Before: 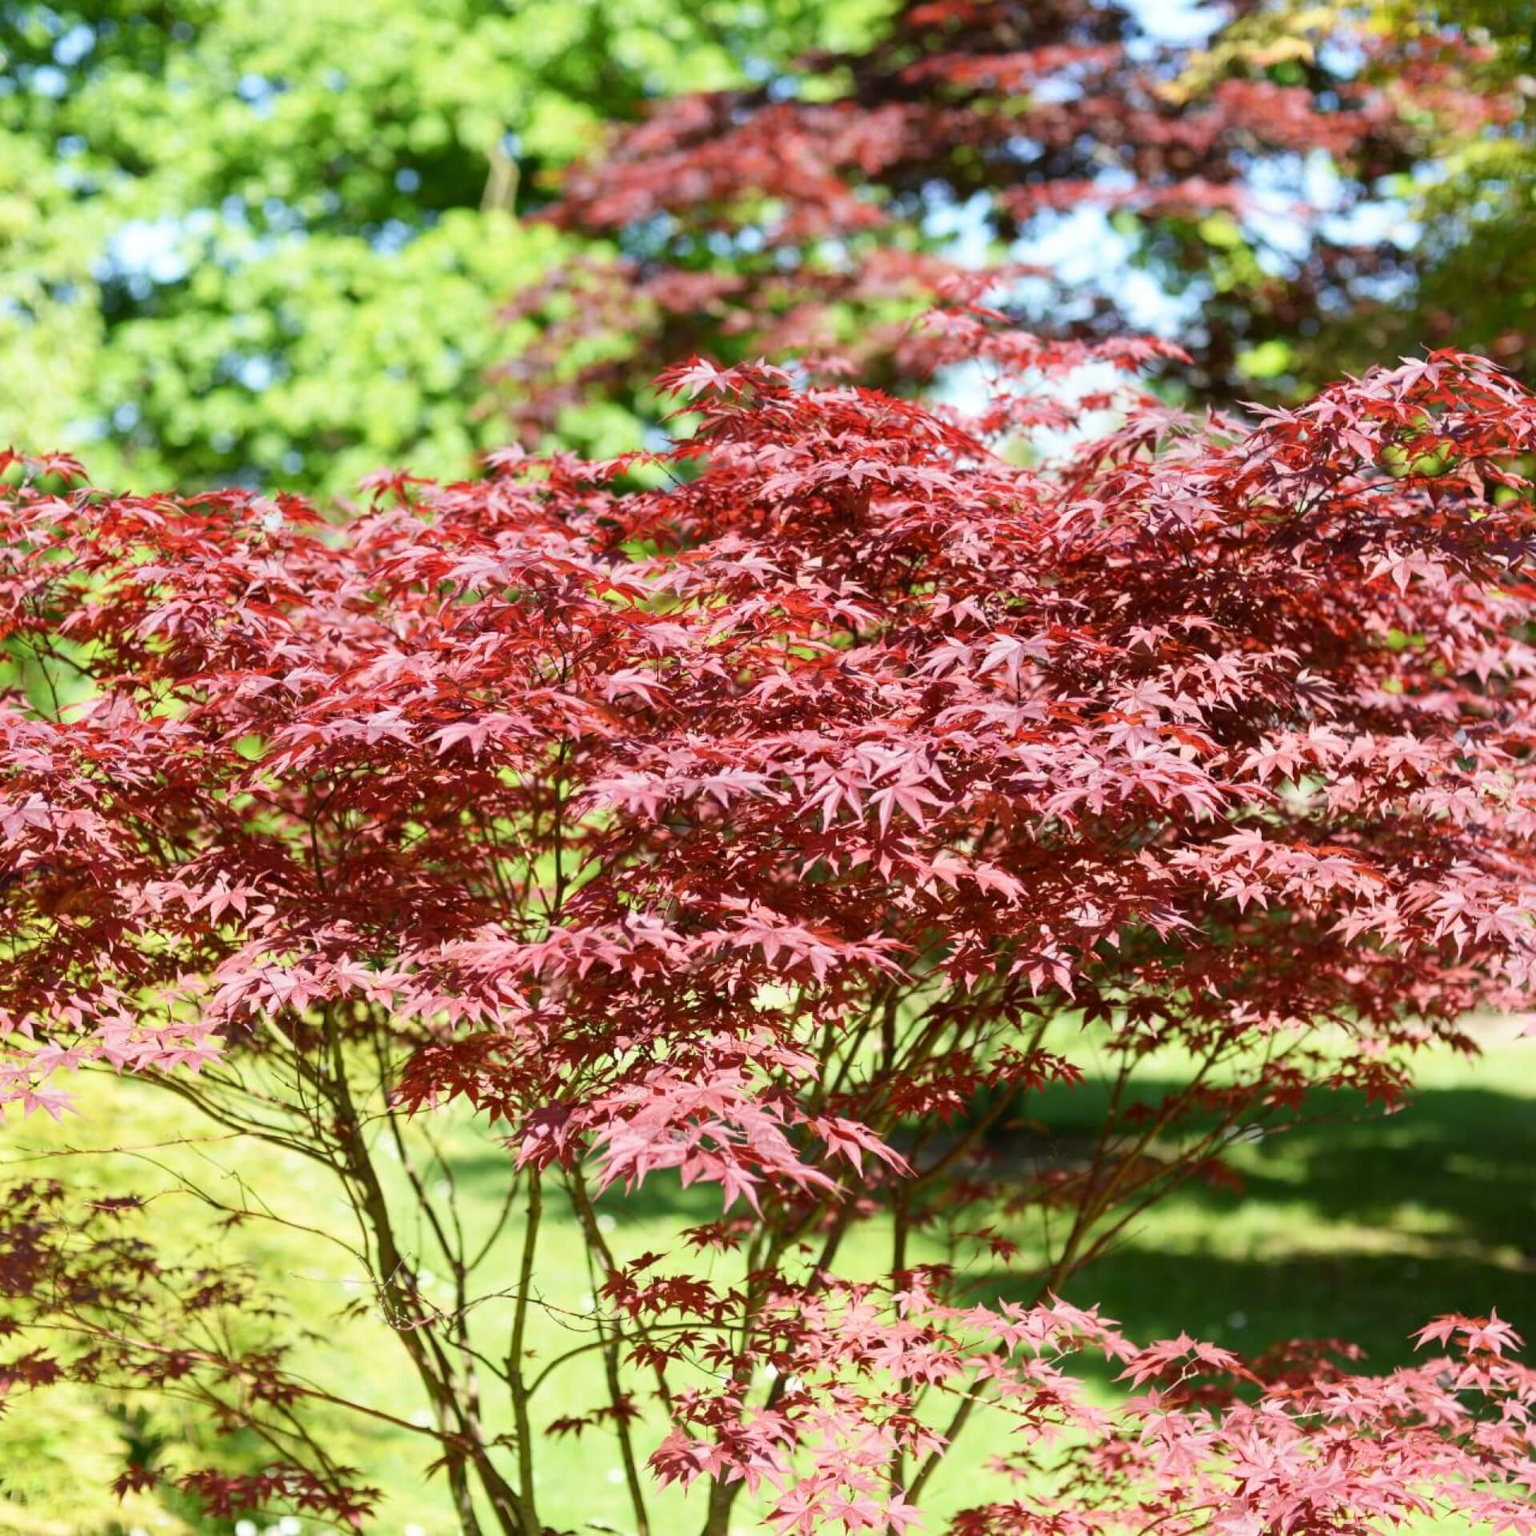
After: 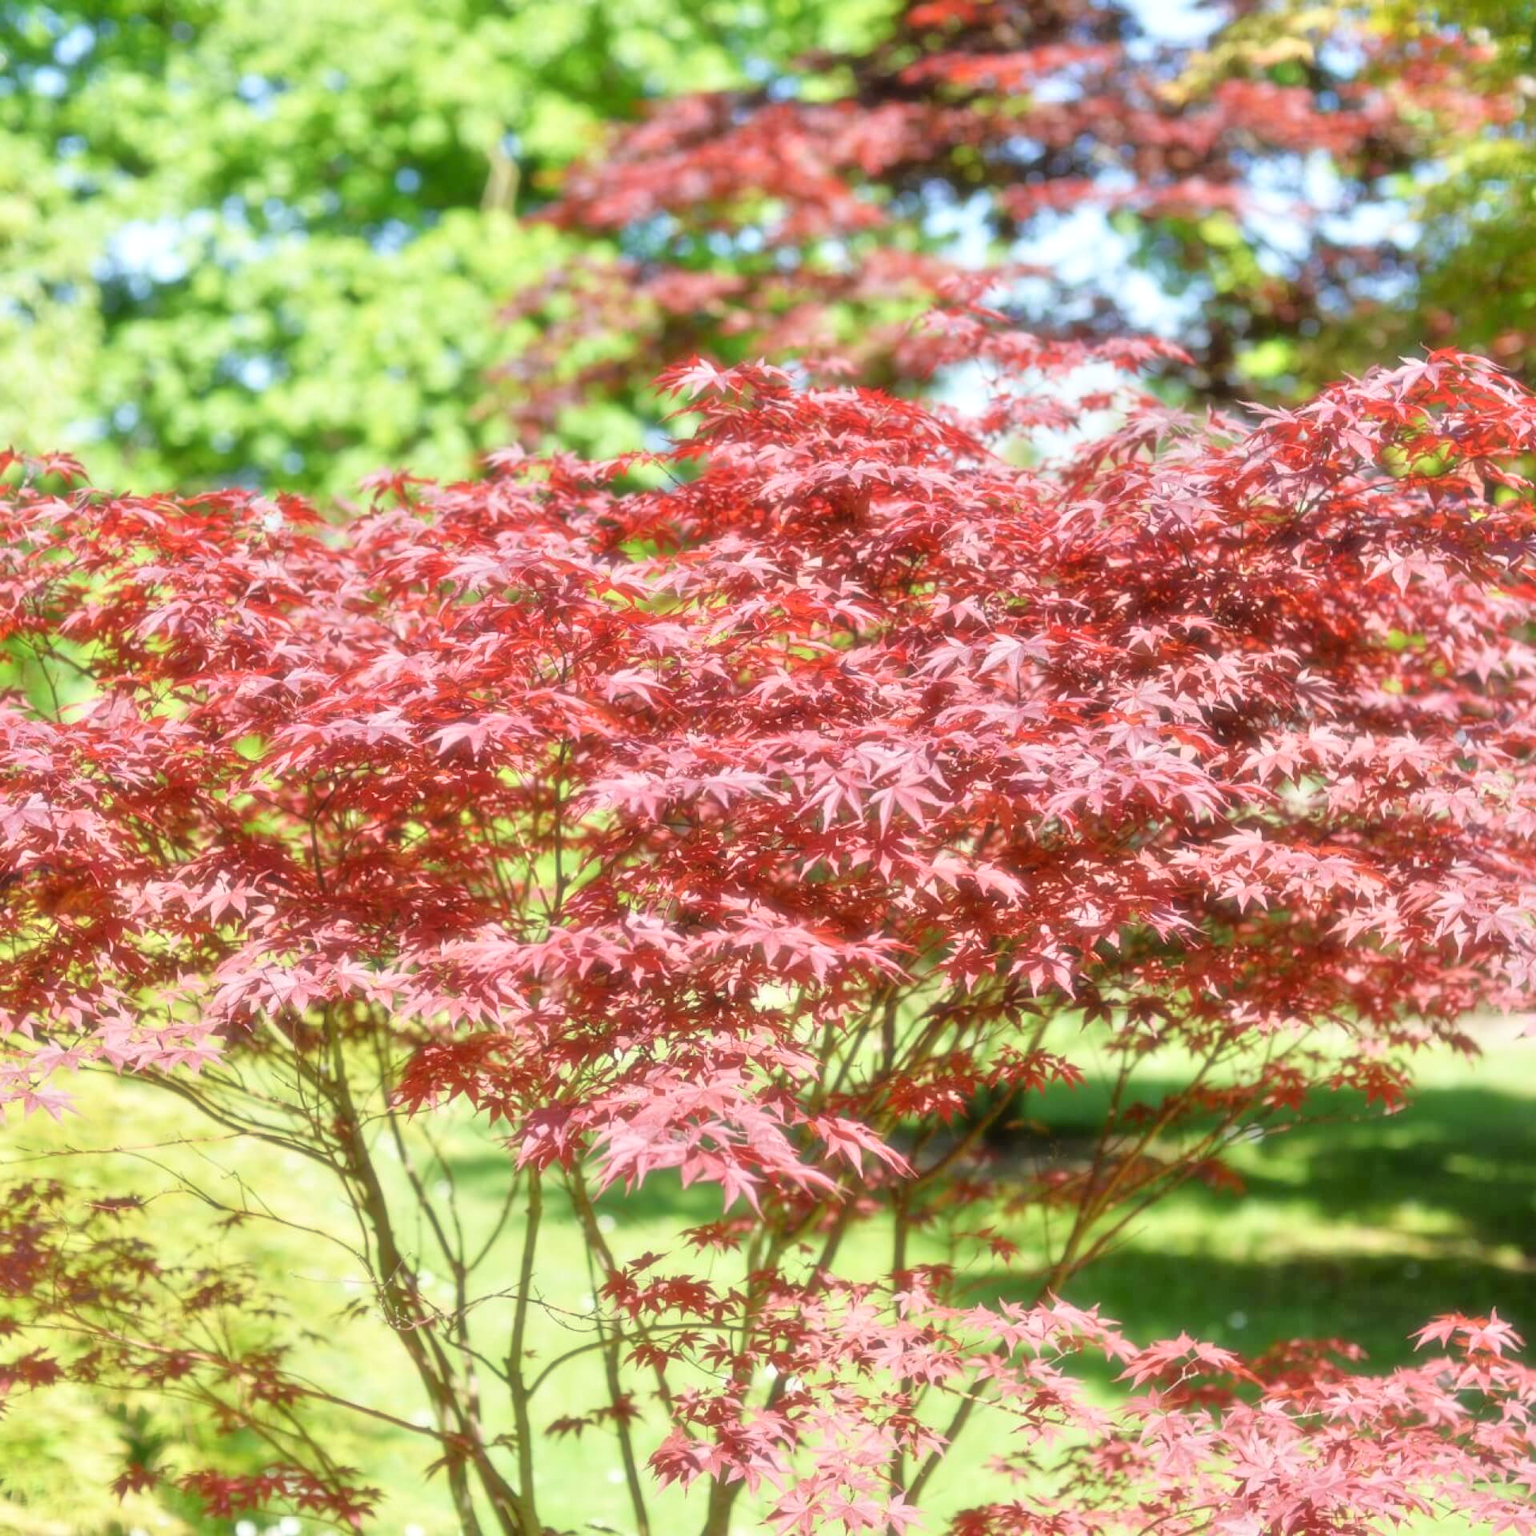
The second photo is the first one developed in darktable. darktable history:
tone equalizer: -7 EV 0.15 EV, -6 EV 0.6 EV, -5 EV 1.15 EV, -4 EV 1.33 EV, -3 EV 1.15 EV, -2 EV 0.6 EV, -1 EV 0.15 EV, mask exposure compensation -0.5 EV
soften: size 19.52%, mix 20.32%
